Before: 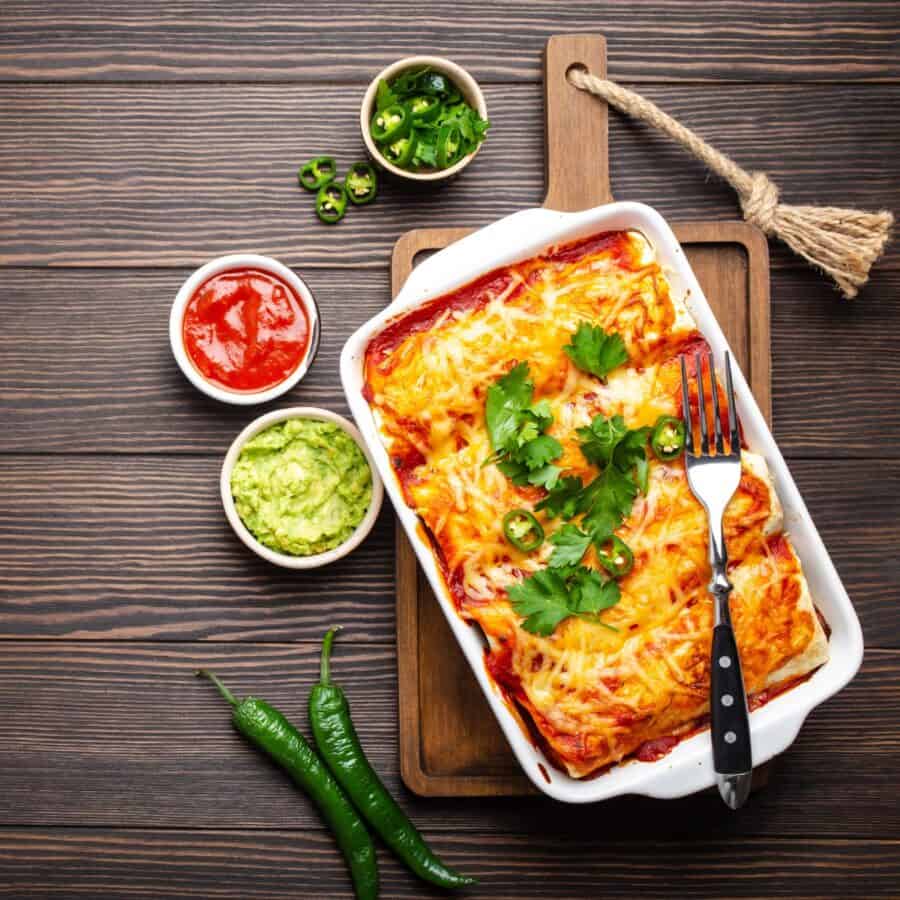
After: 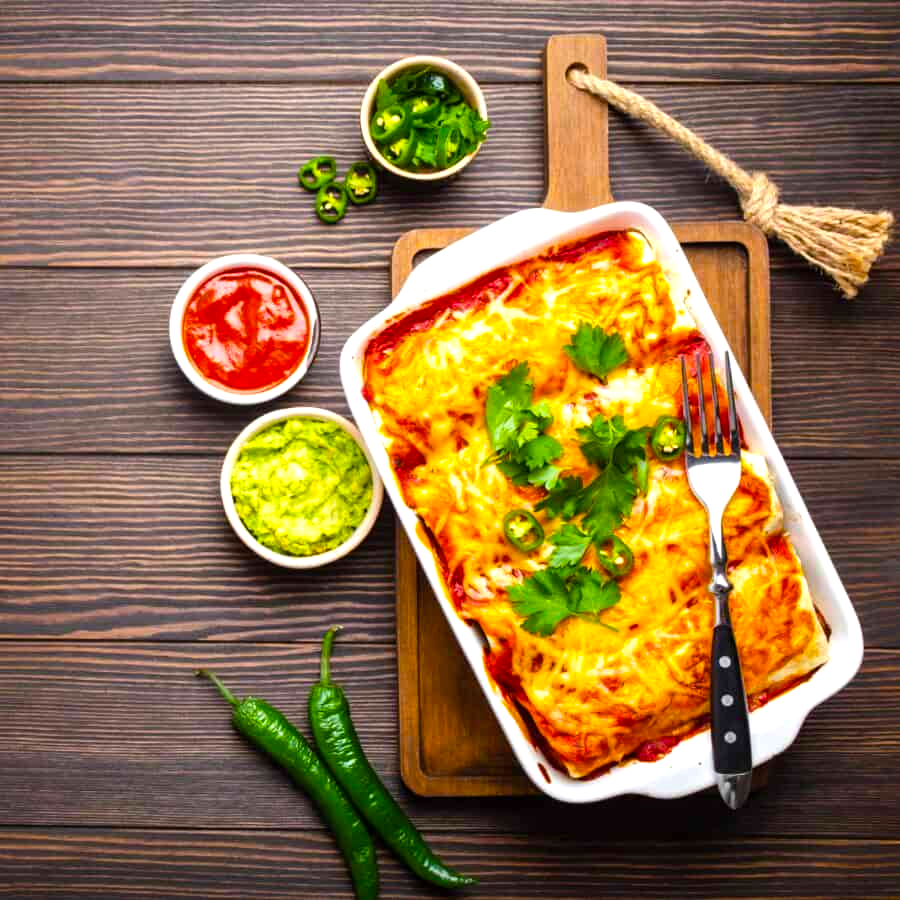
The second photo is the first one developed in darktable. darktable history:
rotate and perspective: automatic cropping off
color balance rgb: perceptual saturation grading › global saturation 36%, perceptual brilliance grading › global brilliance 10%, global vibrance 20%
